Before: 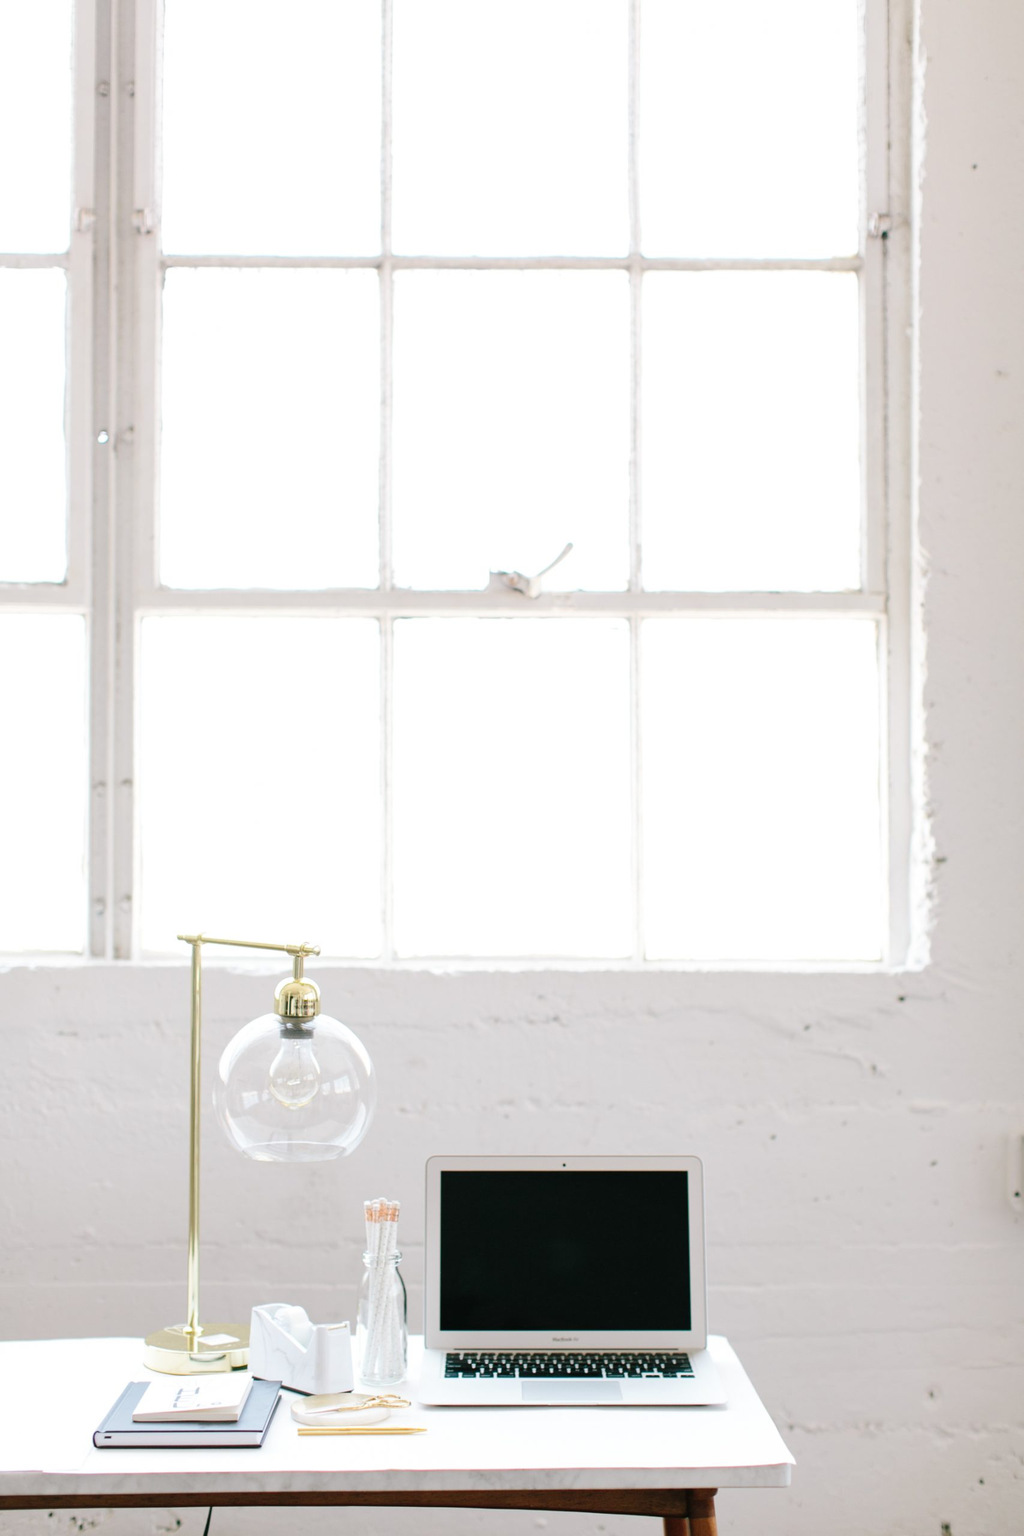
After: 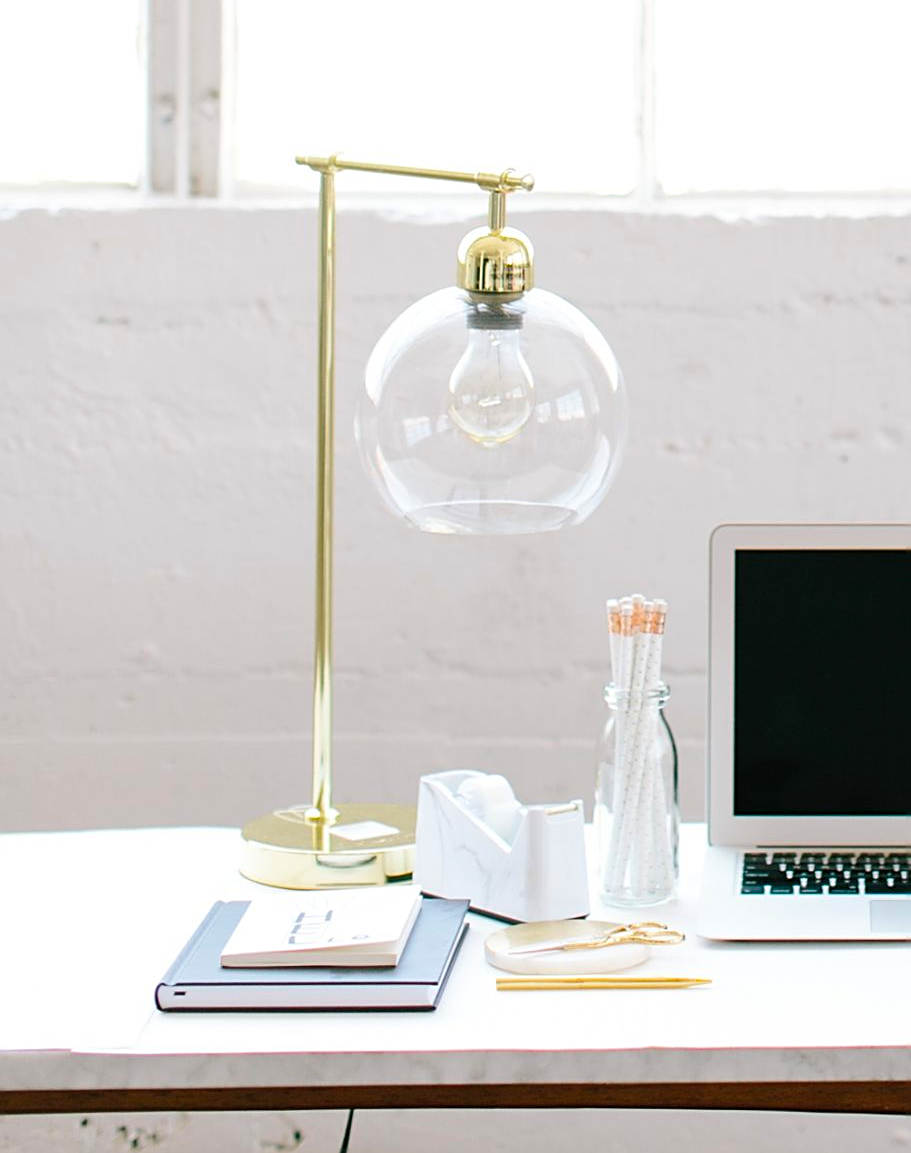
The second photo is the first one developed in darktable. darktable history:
crop and rotate: top 54.778%, right 46.61%, bottom 0.159%
sharpen: on, module defaults
color balance rgb: perceptual saturation grading › global saturation 20%, global vibrance 20%
